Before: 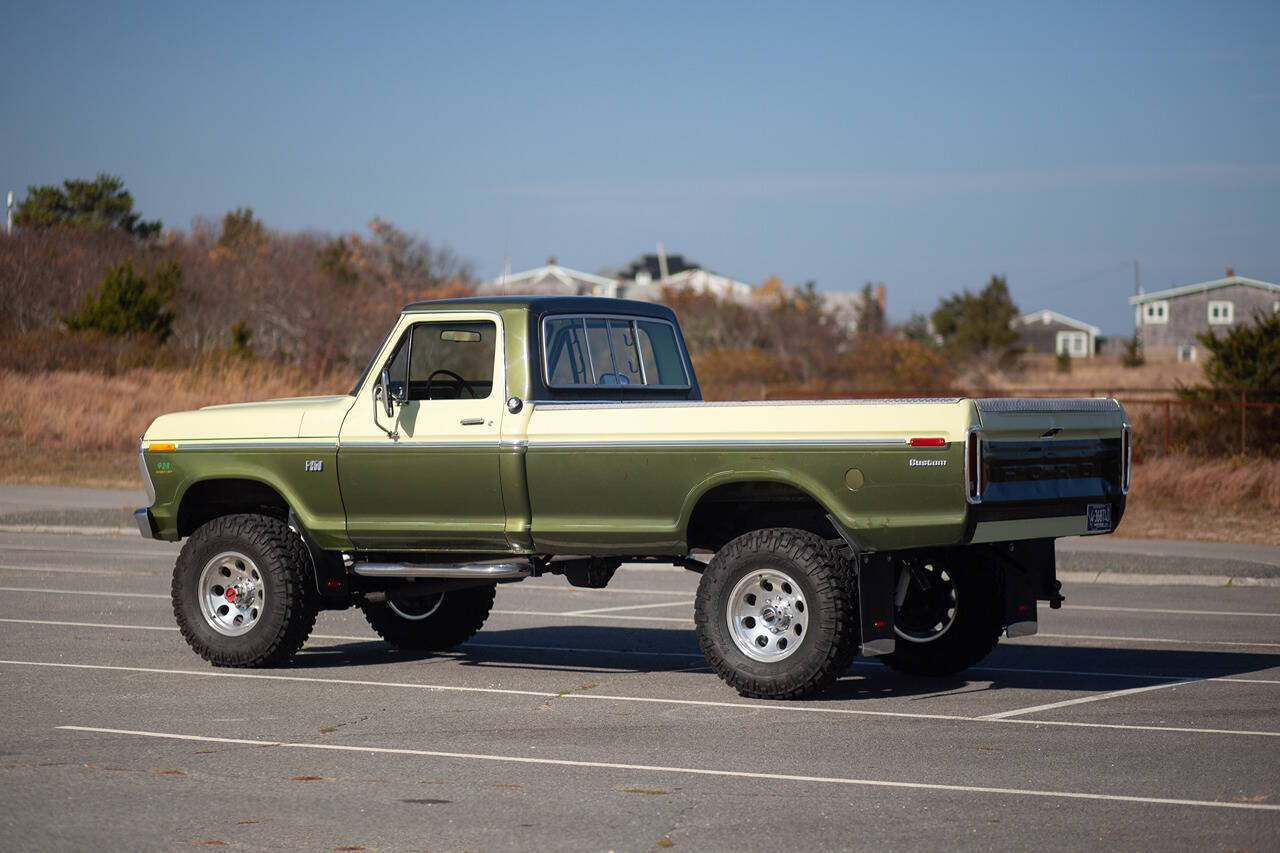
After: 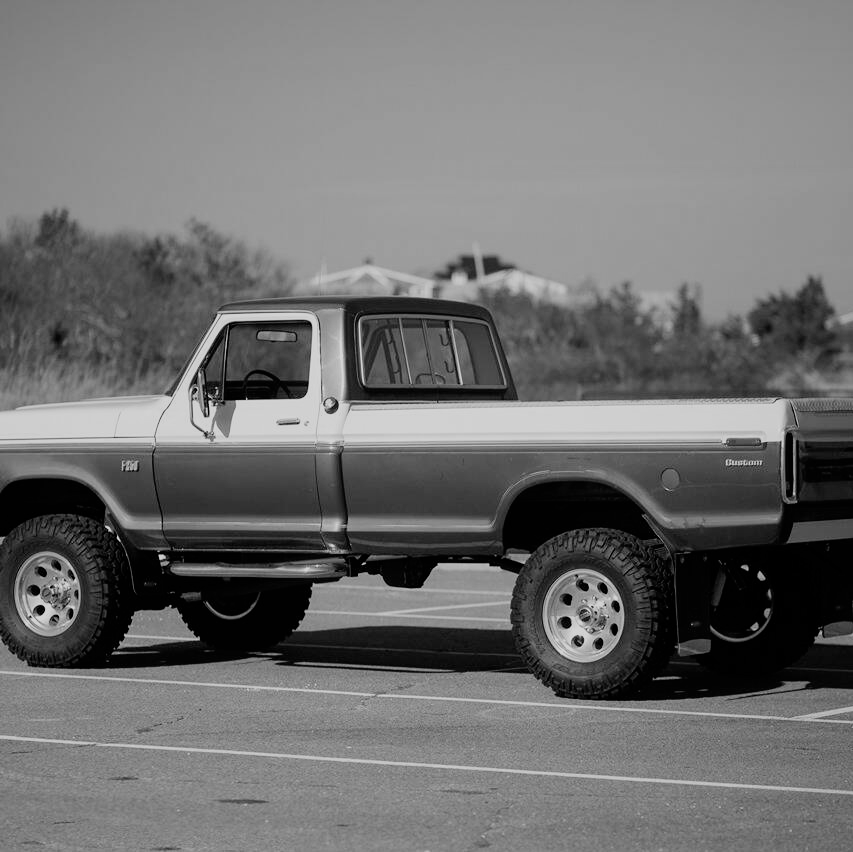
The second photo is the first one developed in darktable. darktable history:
filmic rgb: black relative exposure -7.65 EV, white relative exposure 4.56 EV, hardness 3.61
crop and rotate: left 14.436%, right 18.898%
monochrome: on, module defaults
